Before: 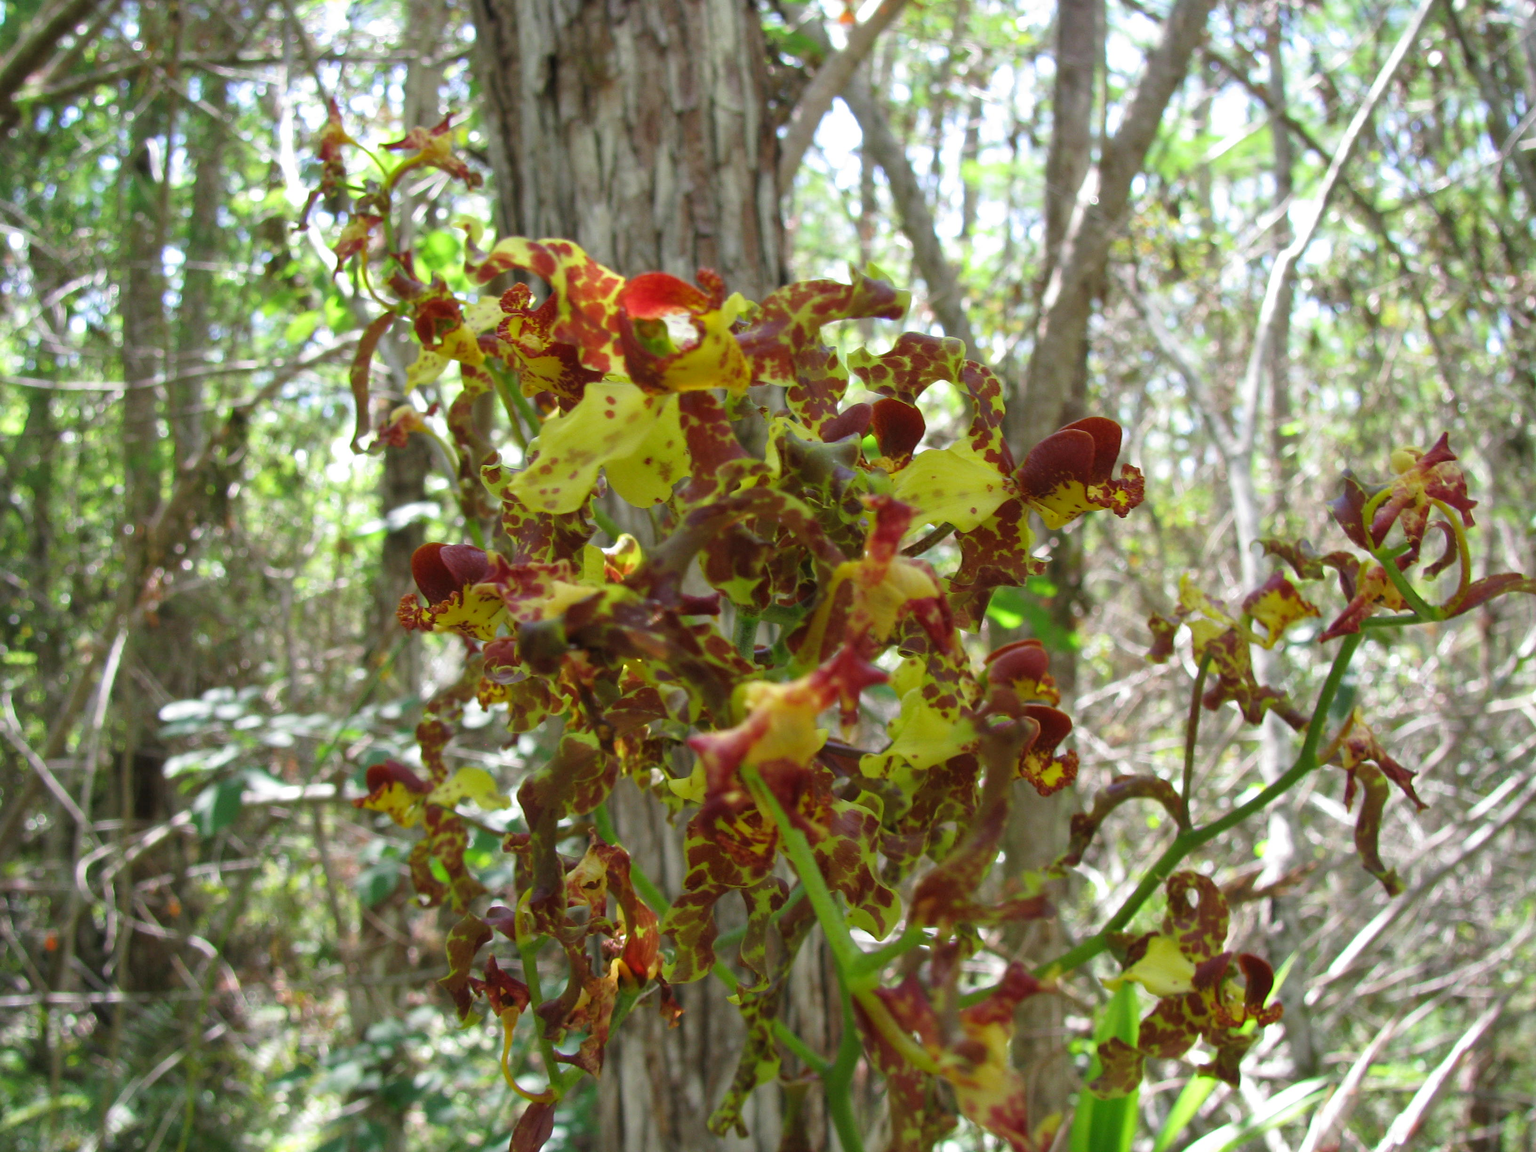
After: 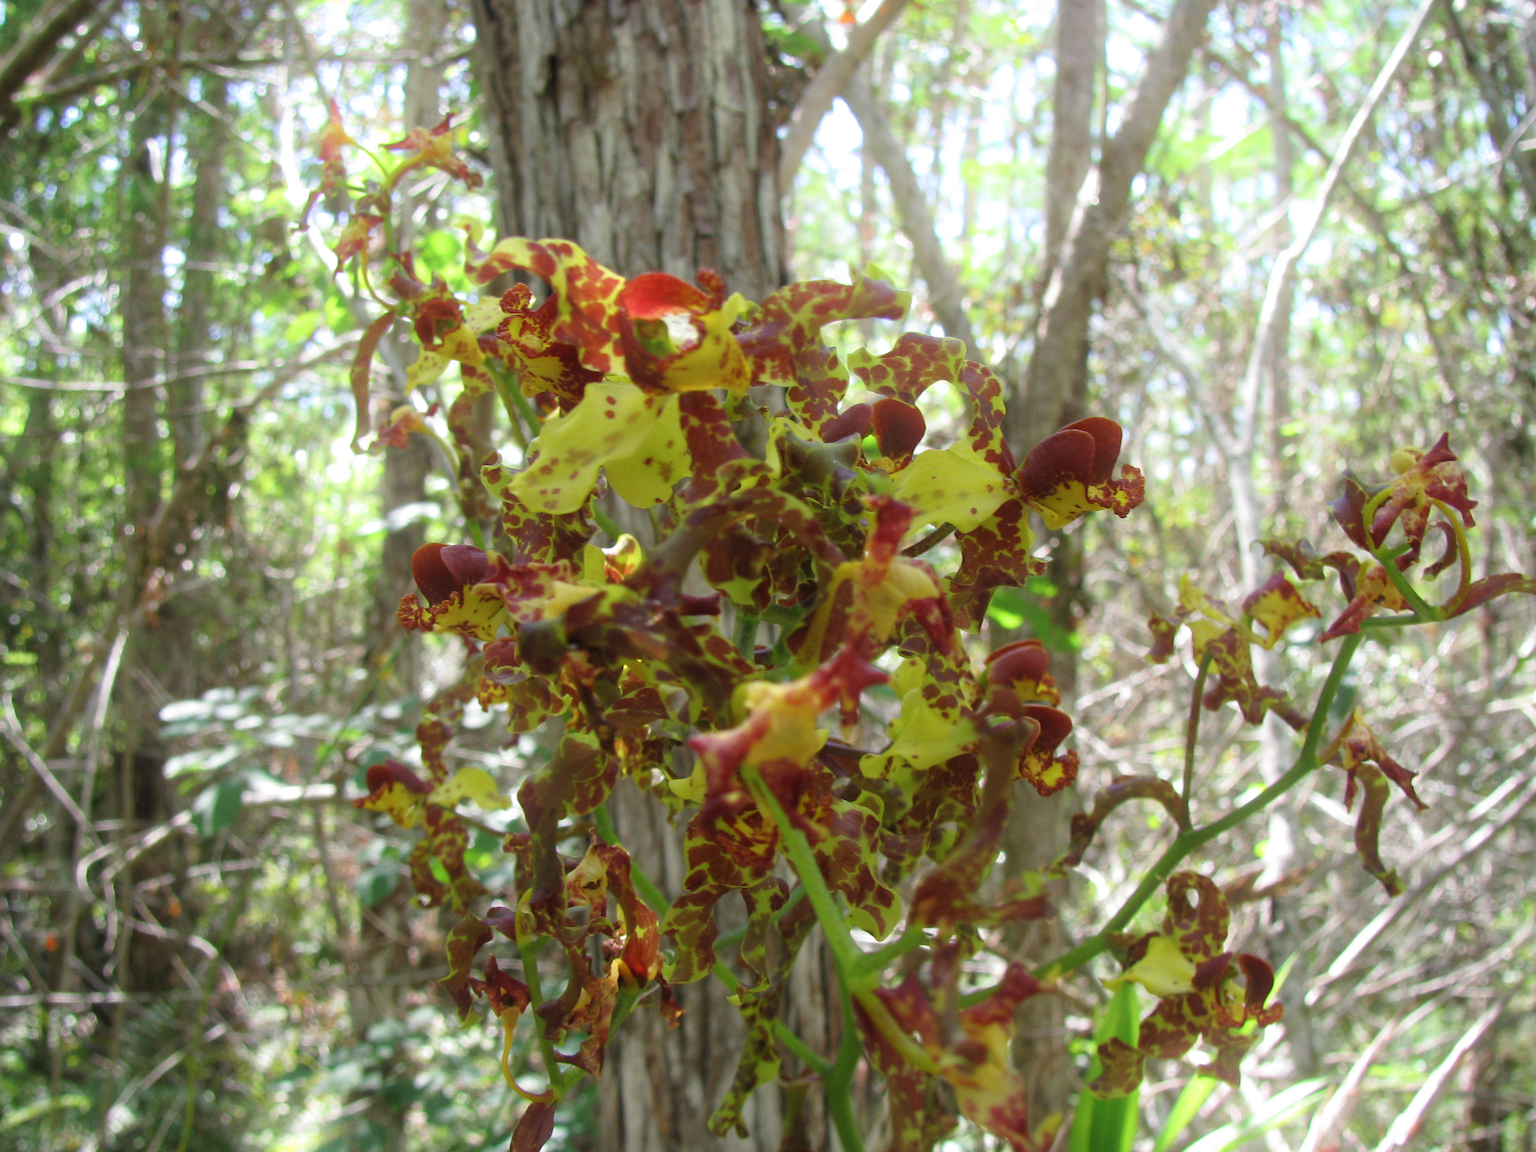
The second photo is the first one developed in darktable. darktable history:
contrast brightness saturation: contrast 0.01, saturation -0.05
bloom: size 16%, threshold 98%, strength 20%
